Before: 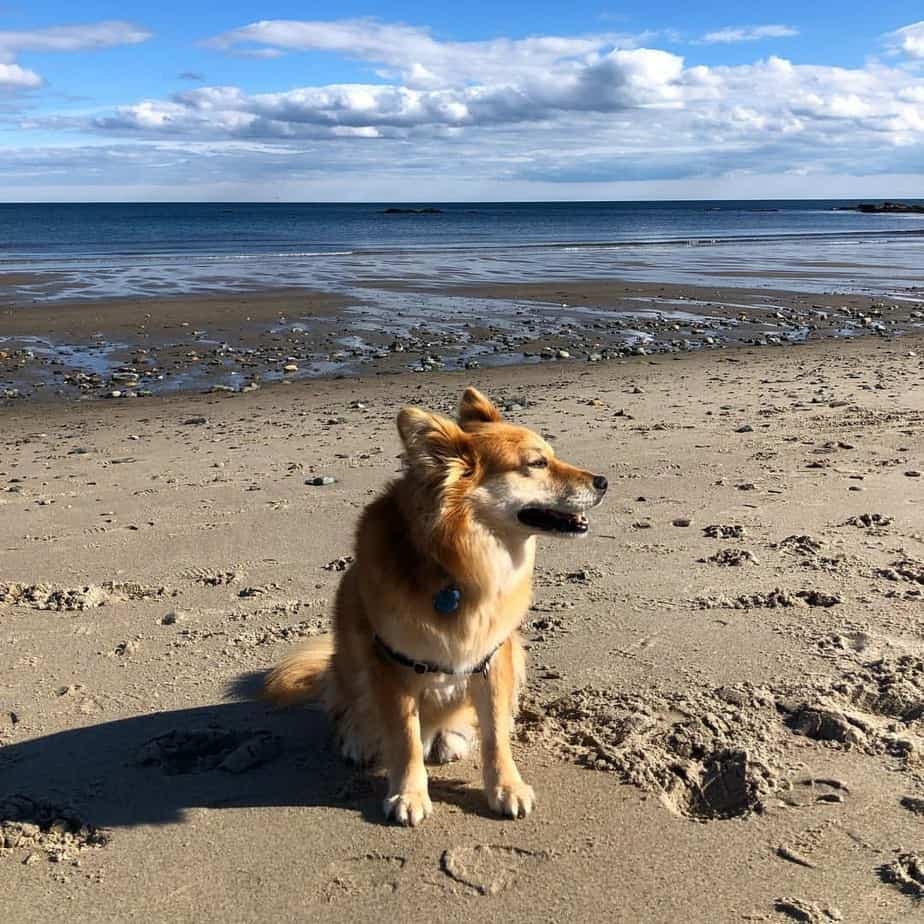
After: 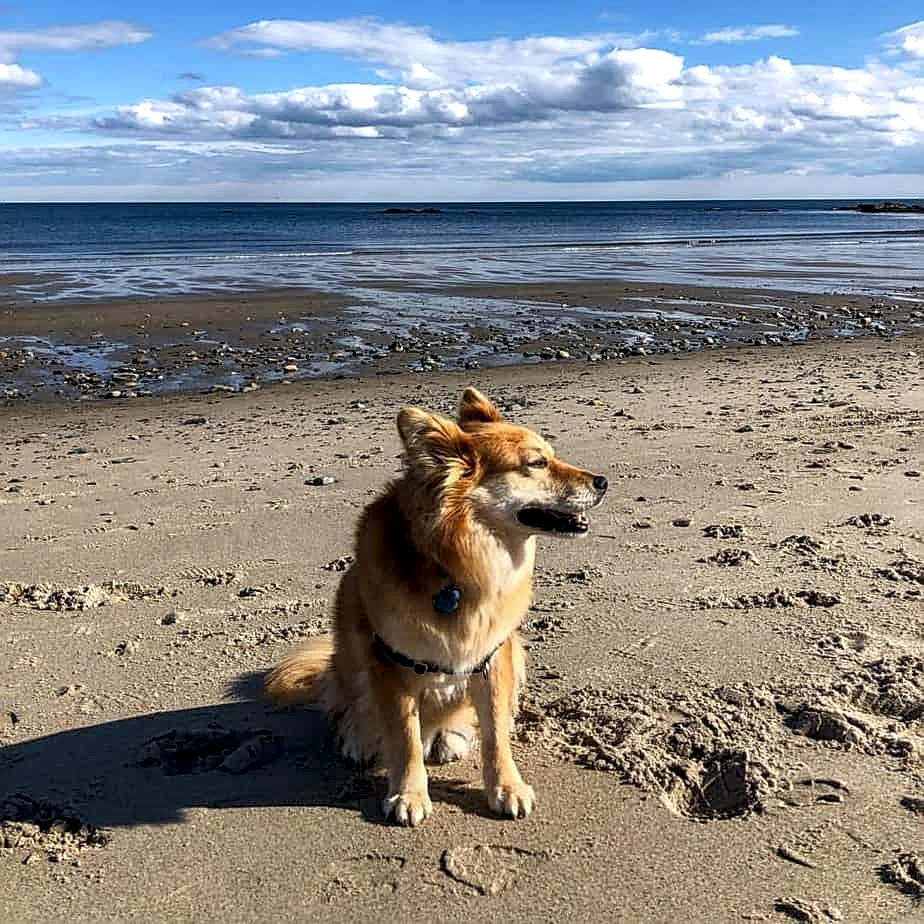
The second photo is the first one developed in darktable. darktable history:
local contrast: highlights 35%, detail 135%
sharpen: on, module defaults
